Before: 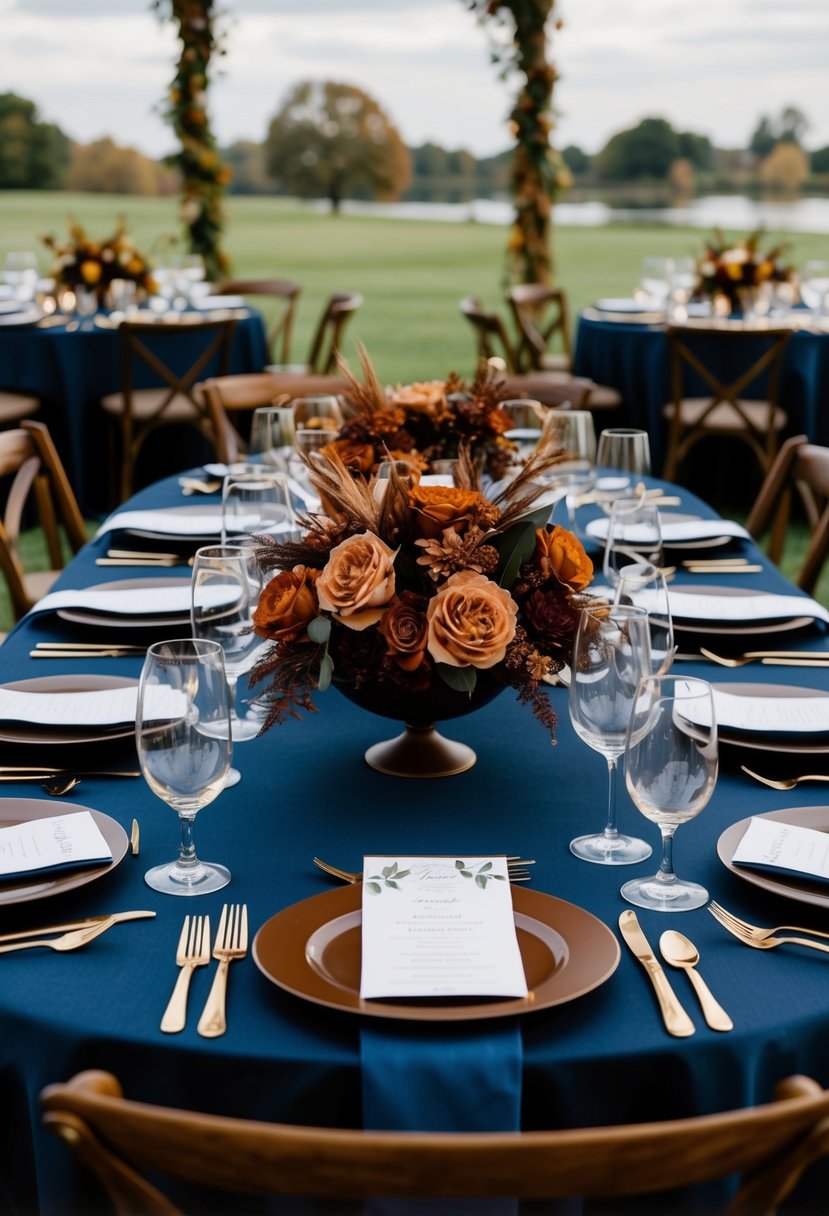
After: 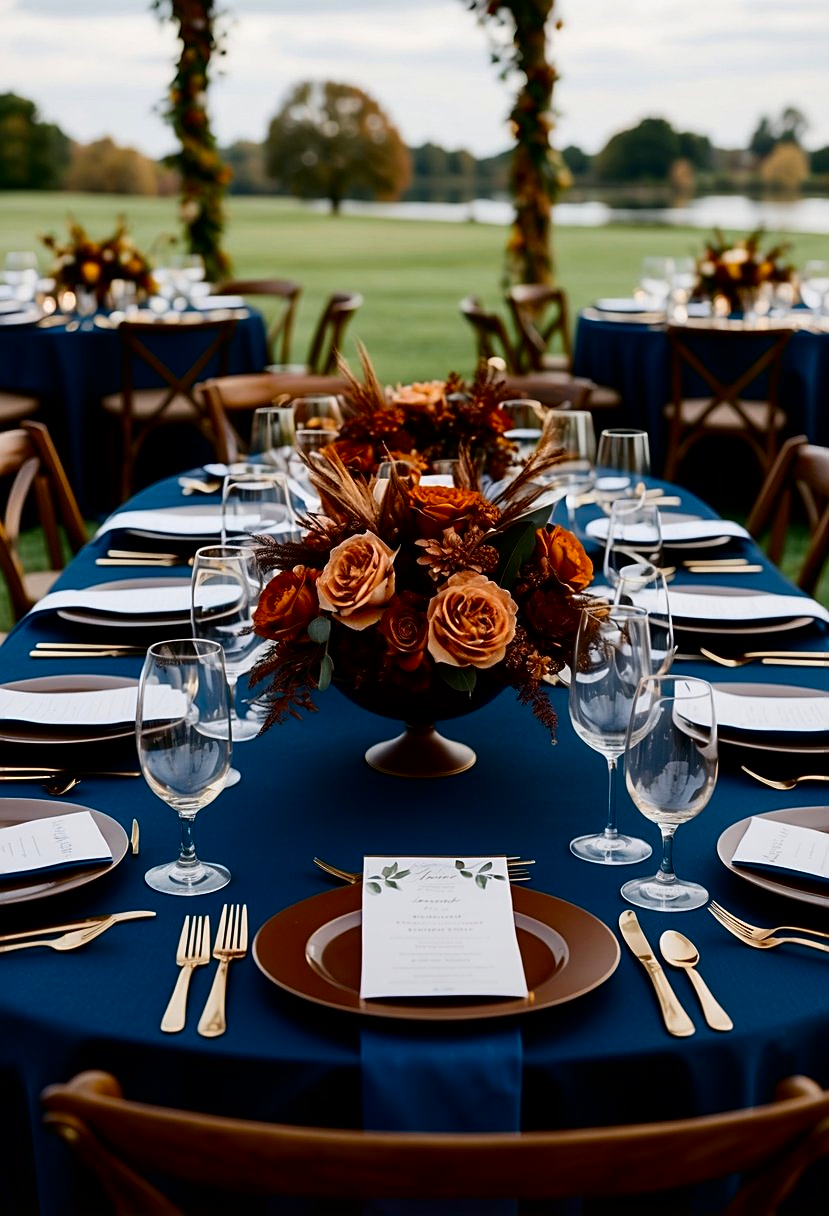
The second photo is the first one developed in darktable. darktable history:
rotate and perspective: automatic cropping off
graduated density: rotation -180°, offset 27.42
contrast brightness saturation: contrast 0.19, brightness -0.11, saturation 0.21
sharpen: on, module defaults
